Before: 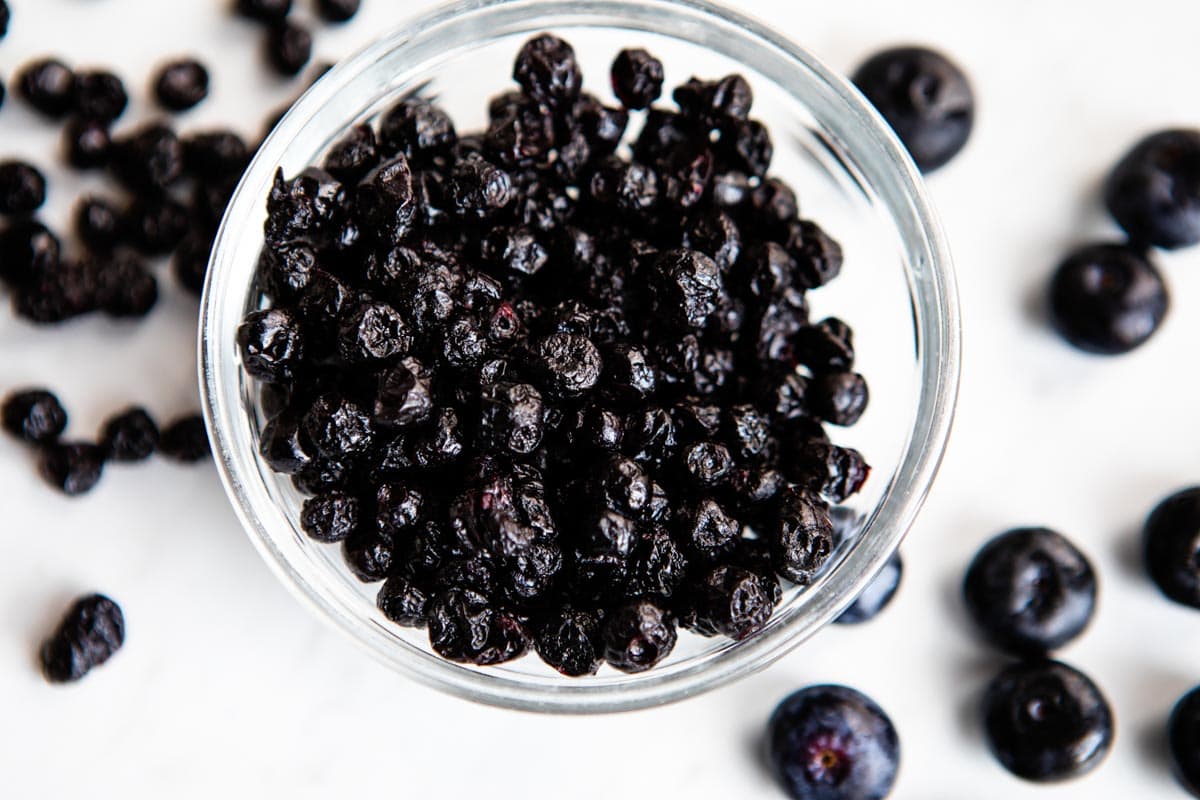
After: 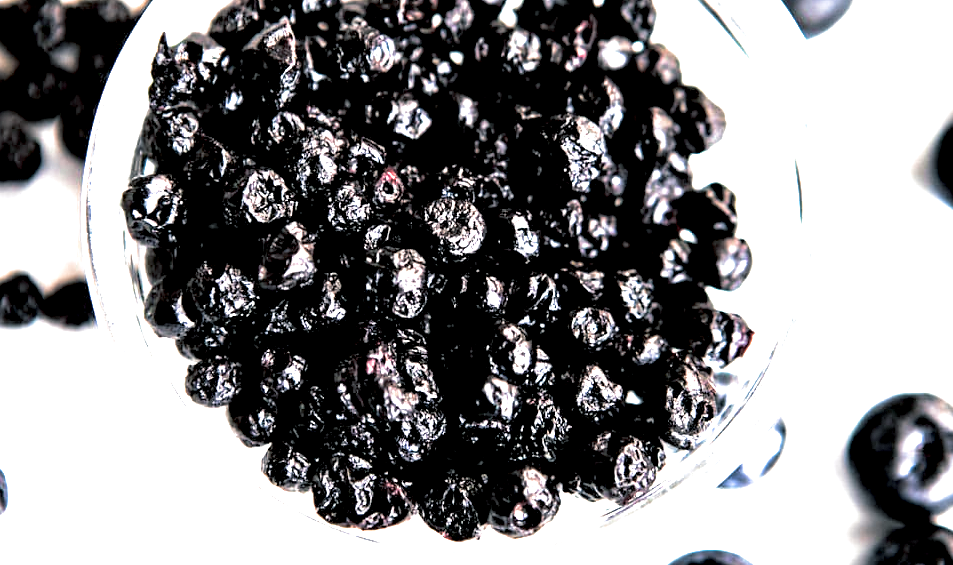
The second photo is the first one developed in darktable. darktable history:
split-toning: shadows › hue 201.6°, shadows › saturation 0.16, highlights › hue 50.4°, highlights › saturation 0.2, balance -49.9
crop: left 9.712%, top 16.928%, right 10.845%, bottom 12.332%
exposure: black level correction 0.005, exposure 2.084 EV, compensate highlight preservation false
